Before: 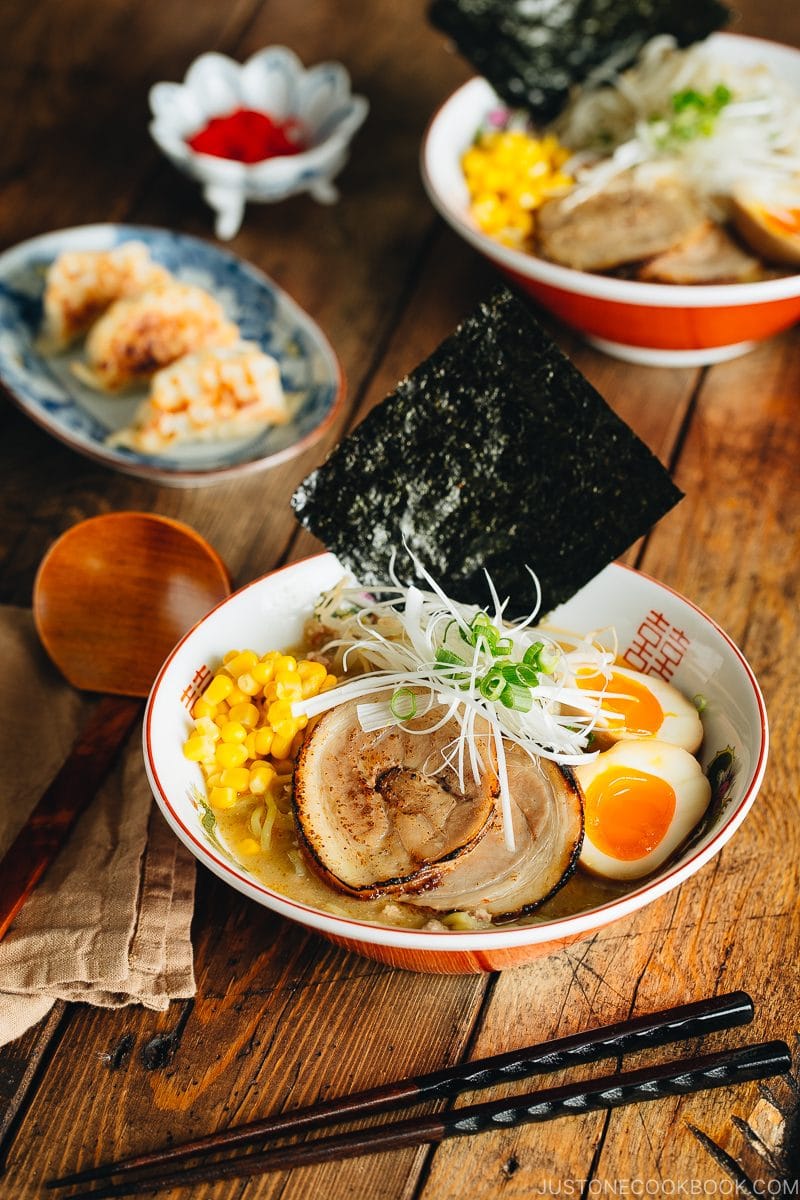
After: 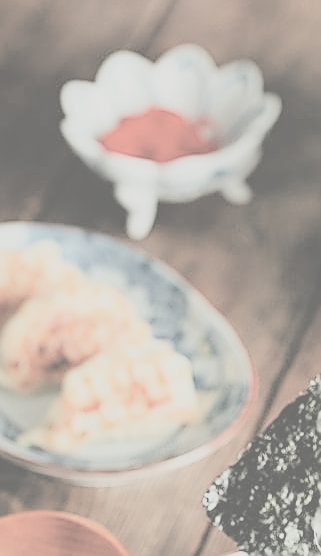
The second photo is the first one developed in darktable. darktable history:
crop and rotate: left 11.079%, top 0.114%, right 48.721%, bottom 53.526%
exposure: black level correction 0.001, exposure 0.674 EV, compensate highlight preservation false
filmic rgb: black relative exposure -7.98 EV, white relative exposure 4.06 EV, threshold 5.99 EV, hardness 4.2, color science v6 (2022), enable highlight reconstruction true
tone curve: curves: ch0 [(0, 0) (0.059, 0.027) (0.162, 0.125) (0.304, 0.279) (0.547, 0.532) (0.828, 0.815) (1, 0.983)]; ch1 [(0, 0) (0.23, 0.166) (0.34, 0.298) (0.371, 0.334) (0.435, 0.413) (0.477, 0.469) (0.499, 0.498) (0.529, 0.544) (0.559, 0.587) (0.743, 0.798) (1, 1)]; ch2 [(0, 0) (0.431, 0.414) (0.498, 0.503) (0.524, 0.531) (0.568, 0.567) (0.6, 0.597) (0.643, 0.631) (0.74, 0.721) (1, 1)], color space Lab, independent channels
contrast brightness saturation: contrast -0.313, brightness 0.754, saturation -0.786
sharpen: radius 1.365, amount 1.265, threshold 0.61
